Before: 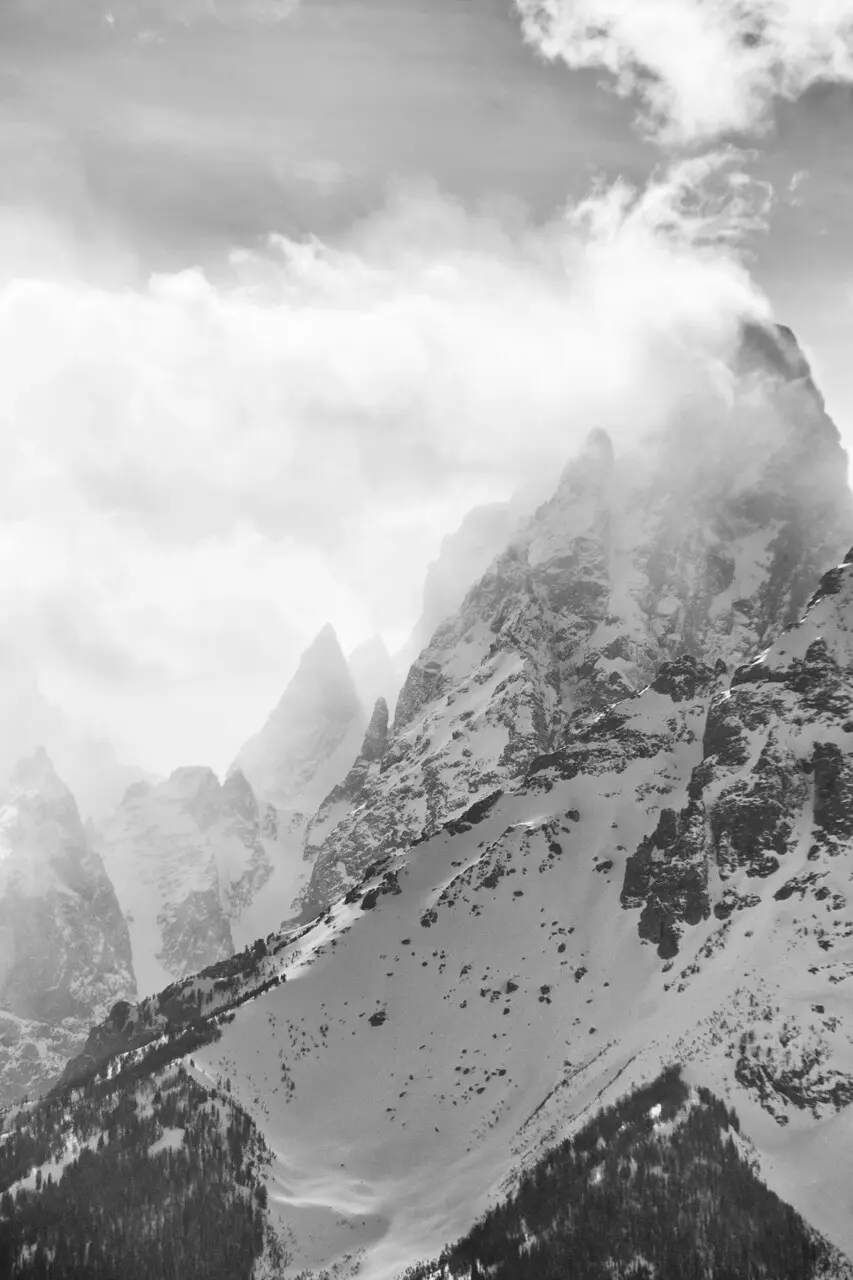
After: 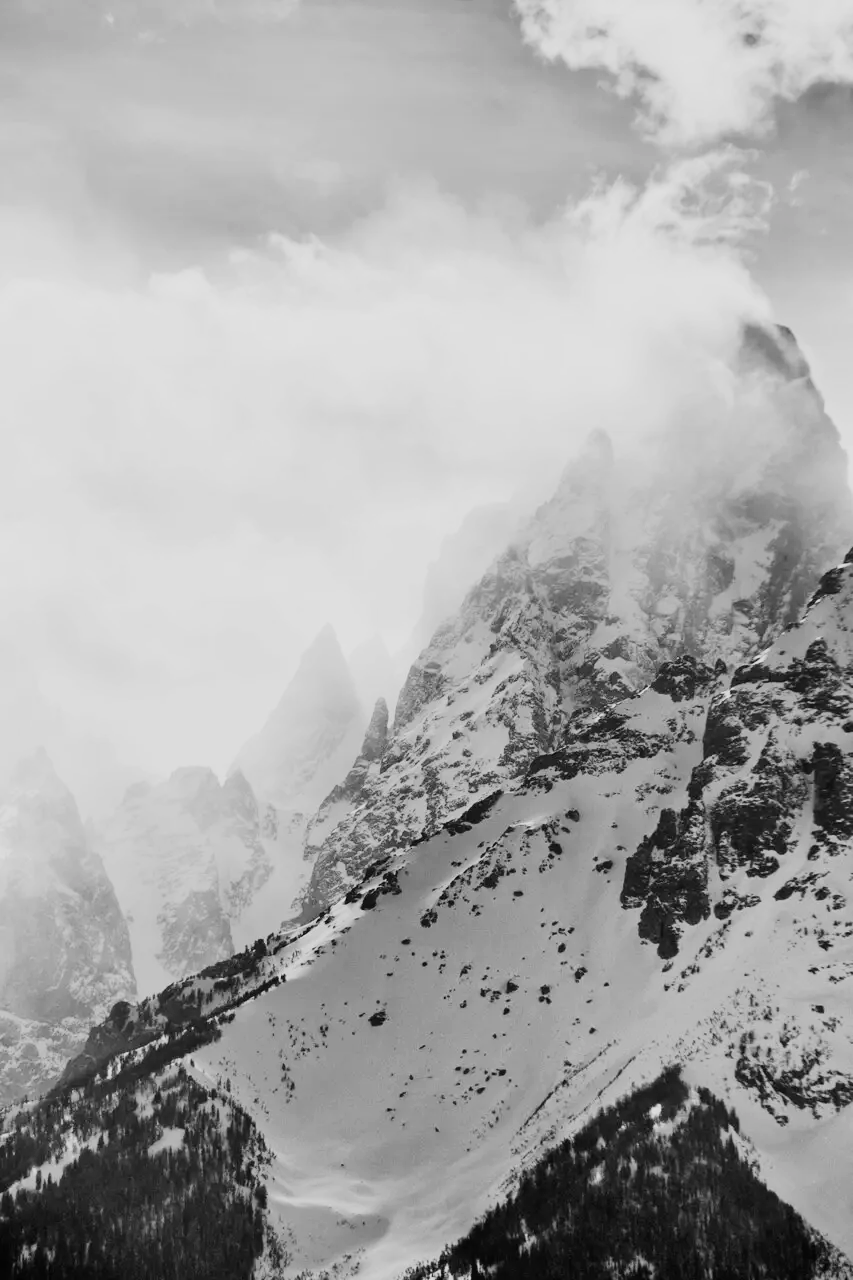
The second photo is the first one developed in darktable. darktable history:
filmic rgb: black relative exposure -5.15 EV, white relative exposure 3.97 EV, hardness 2.9, contrast 1.515, preserve chrominance RGB euclidean norm, color science v5 (2021), contrast in shadows safe, contrast in highlights safe
color zones: curves: ch0 [(0, 0.497) (0.143, 0.5) (0.286, 0.5) (0.429, 0.483) (0.571, 0.116) (0.714, -0.006) (0.857, 0.28) (1, 0.497)]
